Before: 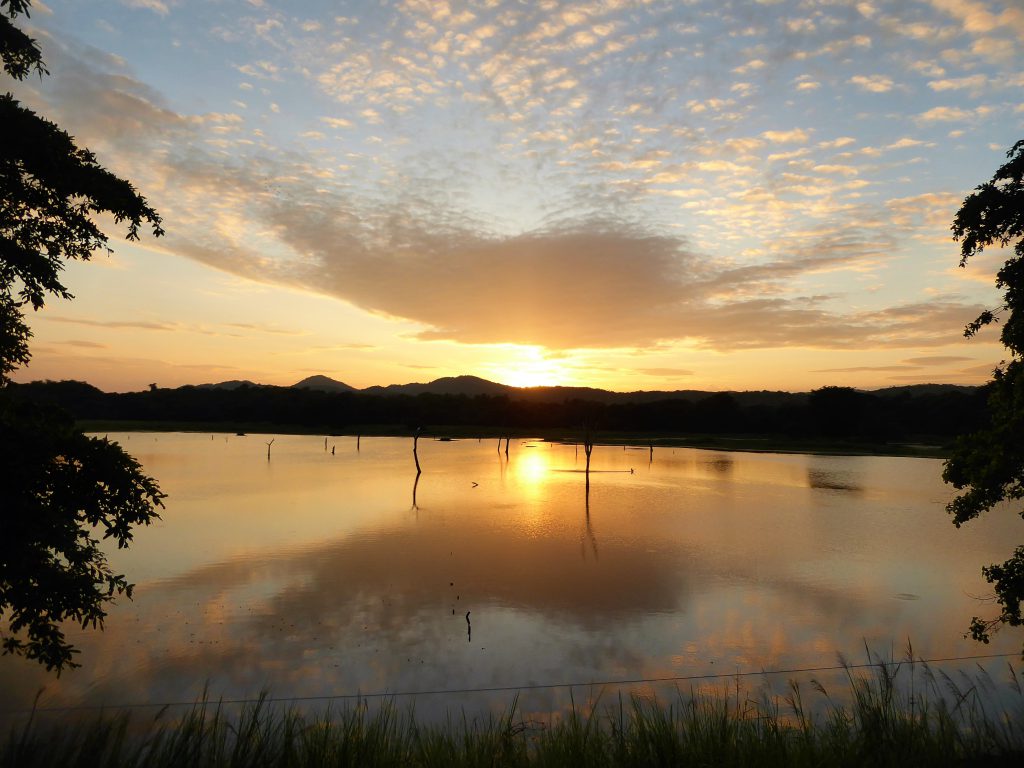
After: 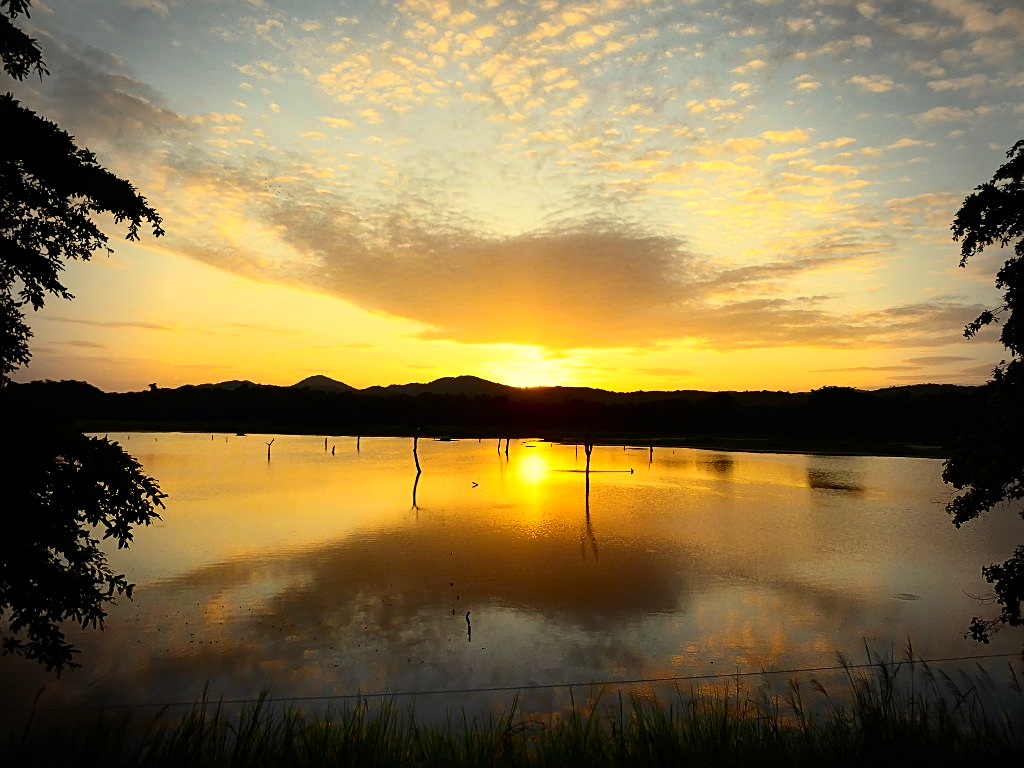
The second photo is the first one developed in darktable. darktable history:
vignetting: fall-off start 68.94%, fall-off radius 28.88%, width/height ratio 0.994, shape 0.844, unbound false
sharpen: on, module defaults
color balance rgb: highlights gain › chroma 8.071%, highlights gain › hue 84.65°, linear chroma grading › shadows -6.539%, linear chroma grading › highlights -6.956%, linear chroma grading › global chroma -10.145%, linear chroma grading › mid-tones -7.64%, perceptual saturation grading › global saturation 30.163%, global vibrance 20%
contrast brightness saturation: contrast 0.277
